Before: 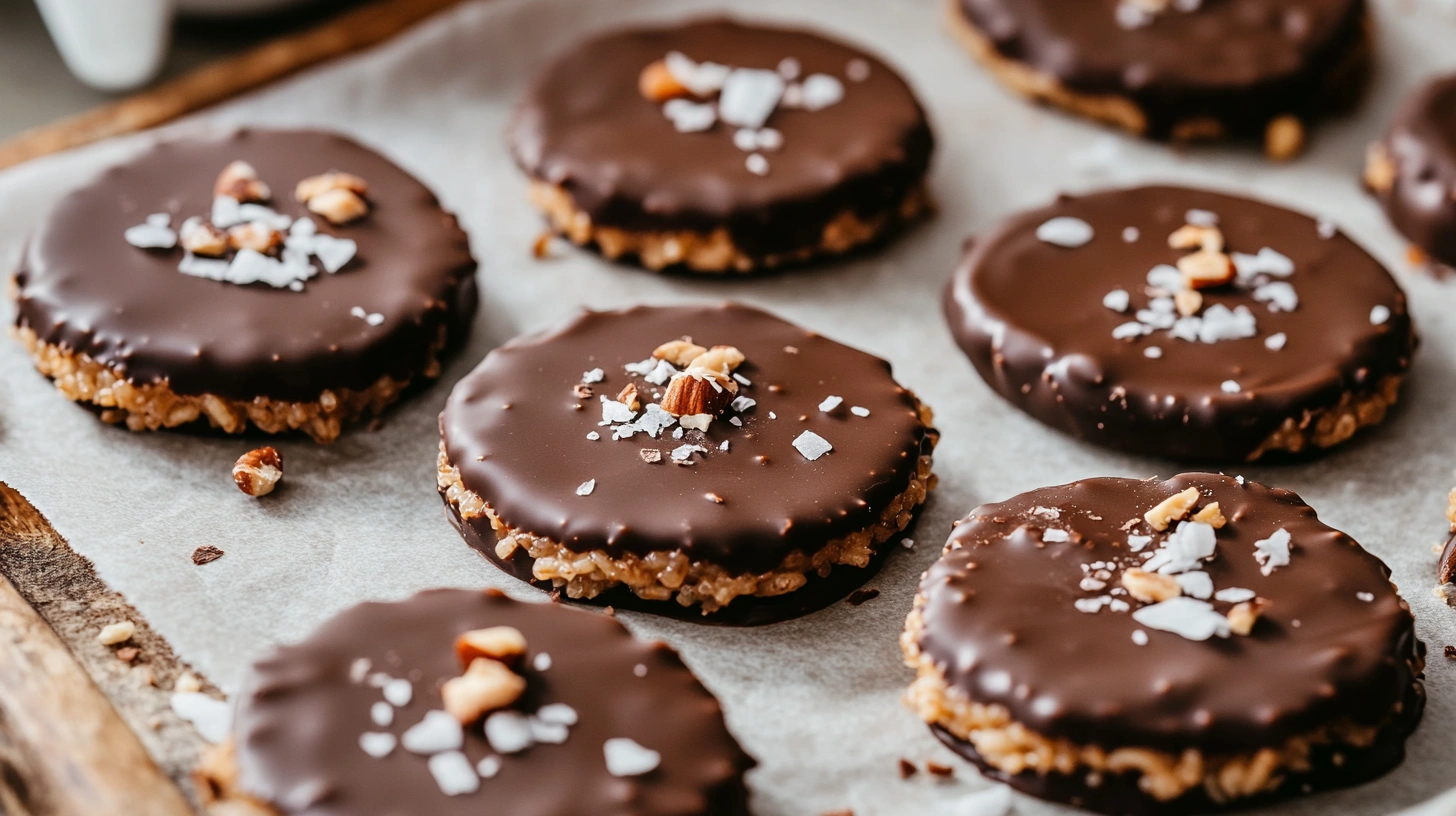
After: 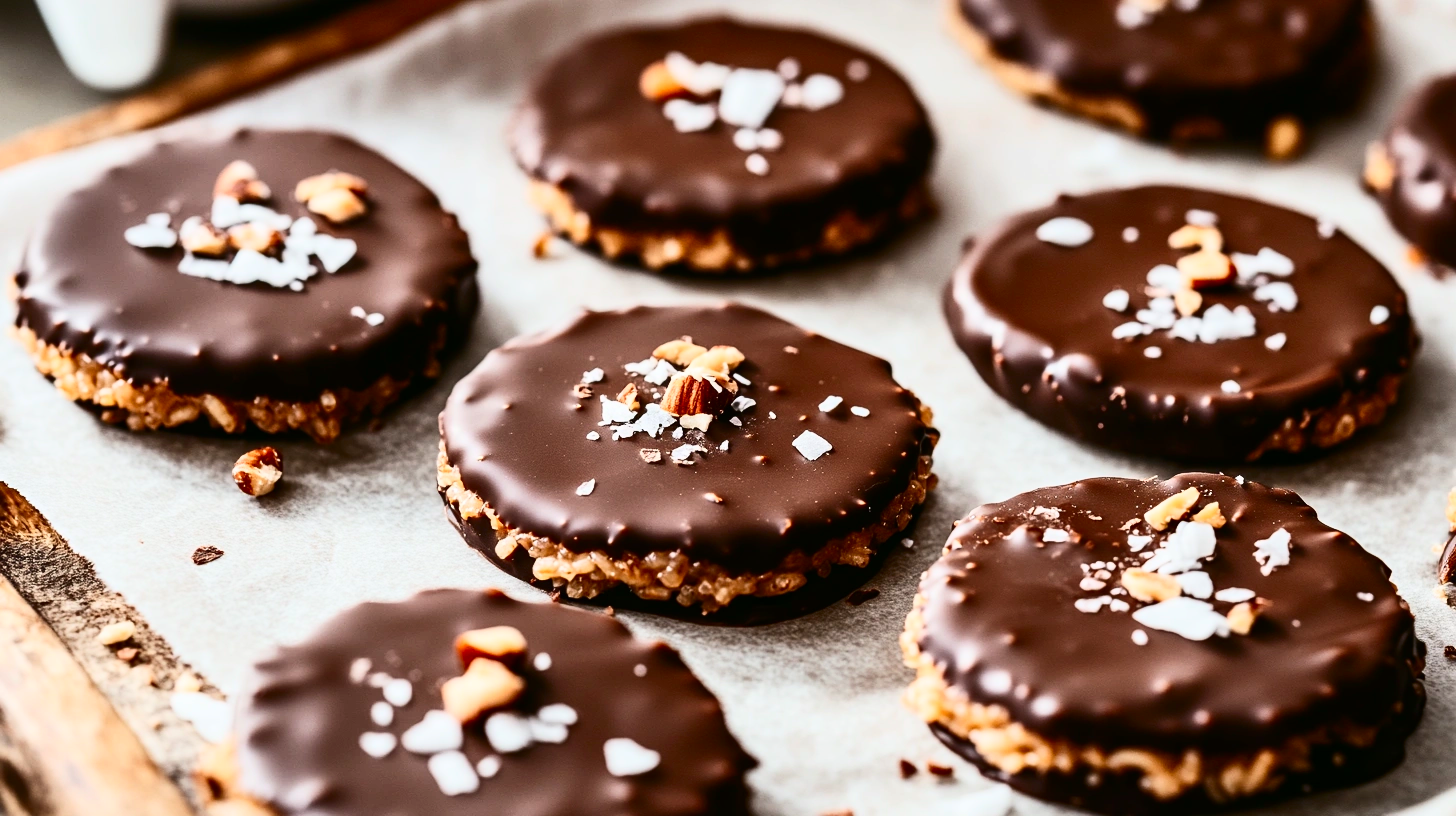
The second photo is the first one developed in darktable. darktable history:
contrast brightness saturation: contrast 0.405, brightness 0.111, saturation 0.21
